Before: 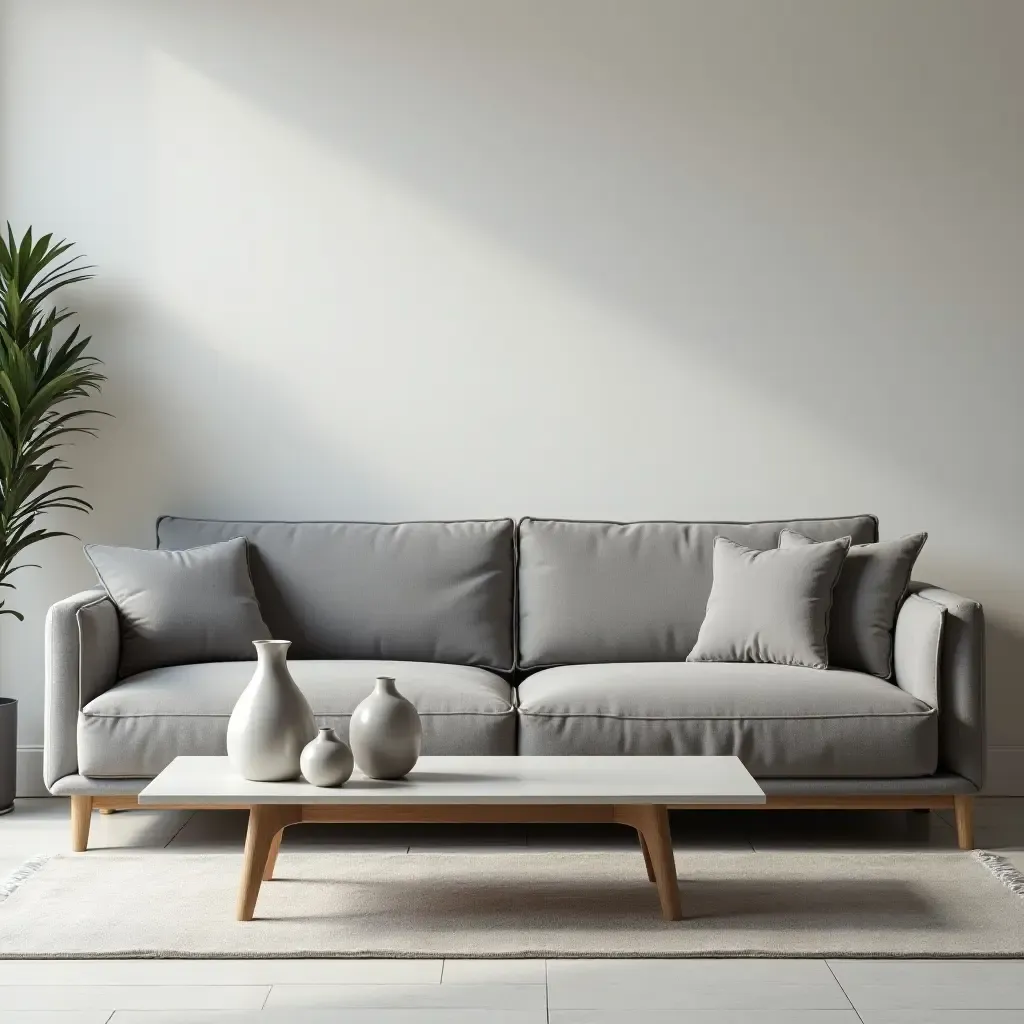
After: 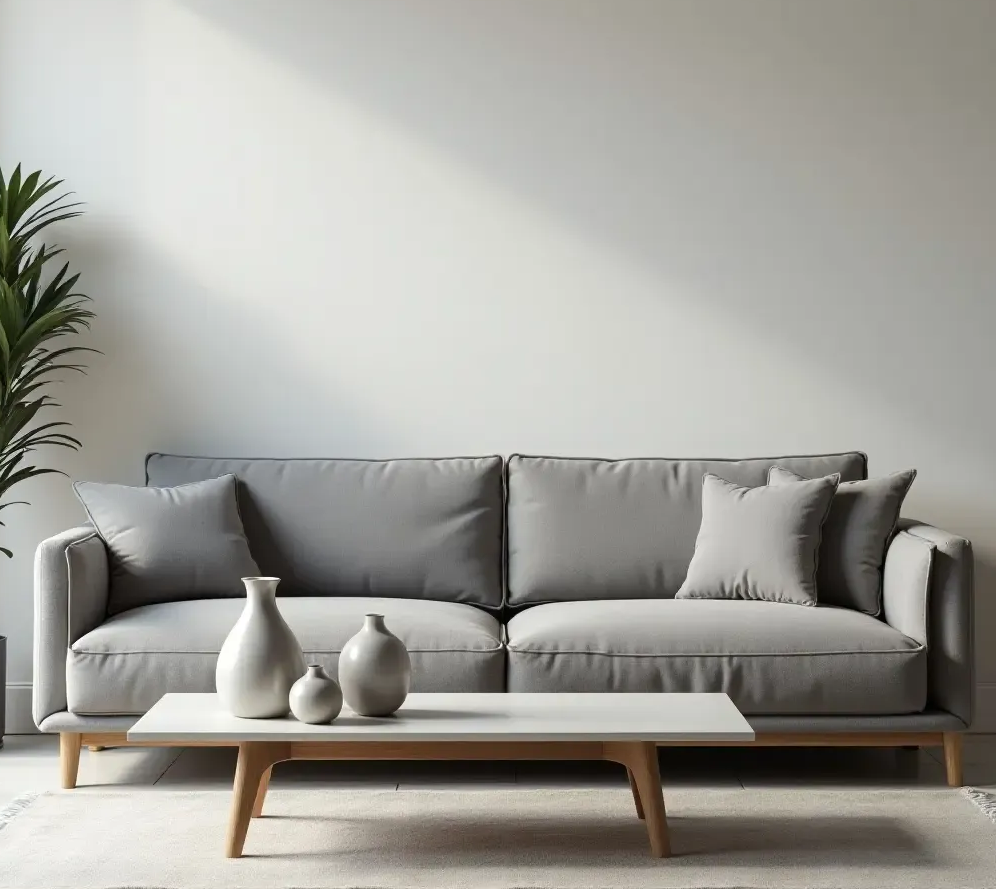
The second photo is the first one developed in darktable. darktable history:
crop: left 1.113%, top 6.176%, right 1.607%, bottom 6.951%
